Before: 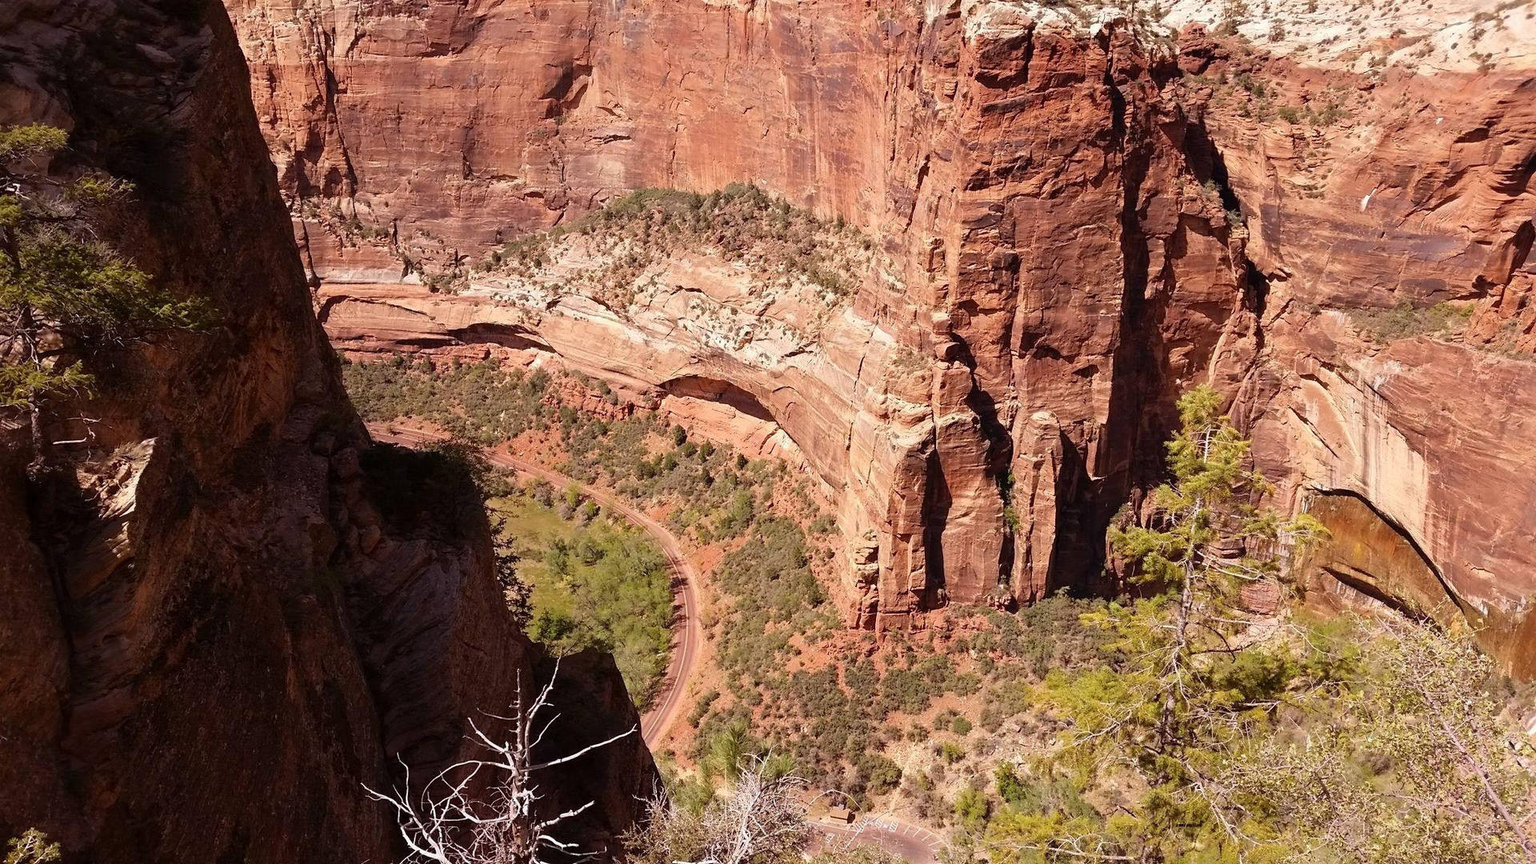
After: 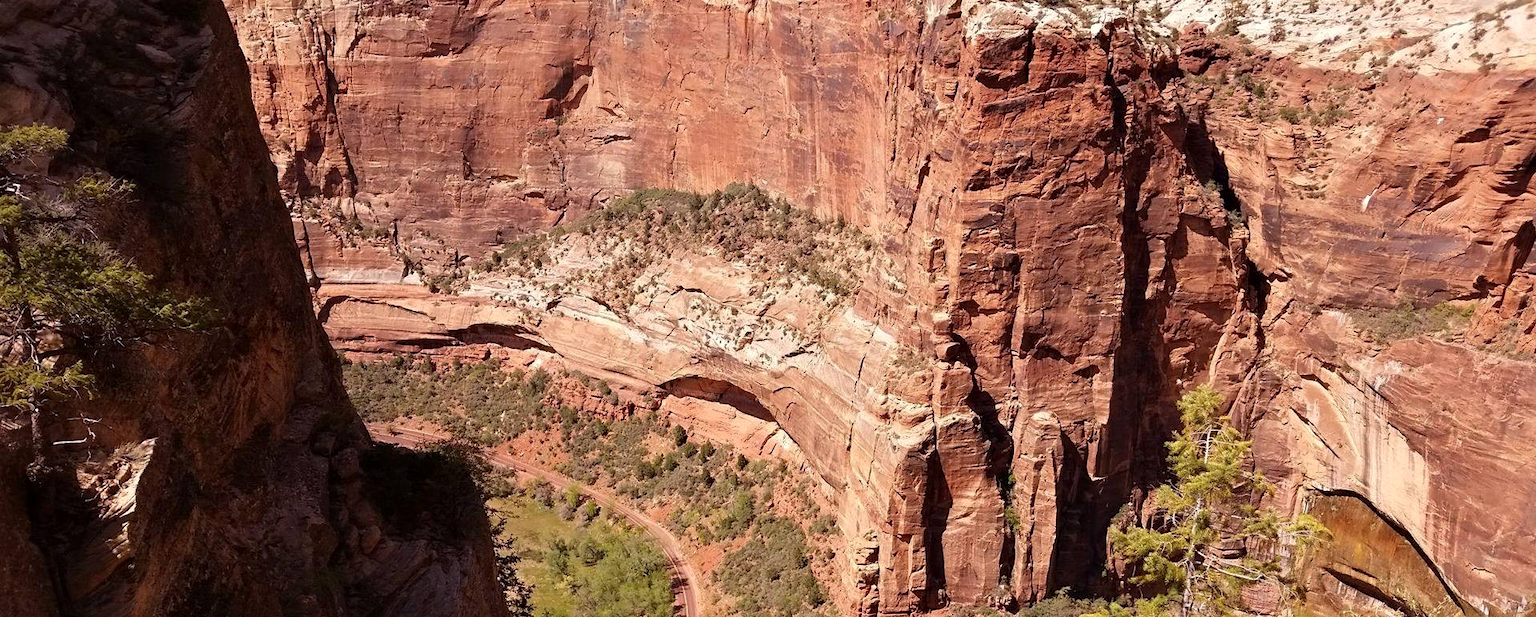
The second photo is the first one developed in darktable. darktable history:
contrast equalizer: octaves 7, y [[0.546, 0.552, 0.554, 0.554, 0.552, 0.546], [0.5 ×6], [0.5 ×6], [0 ×6], [0 ×6]], mix 0.3
crop: right 0.001%, bottom 28.537%
